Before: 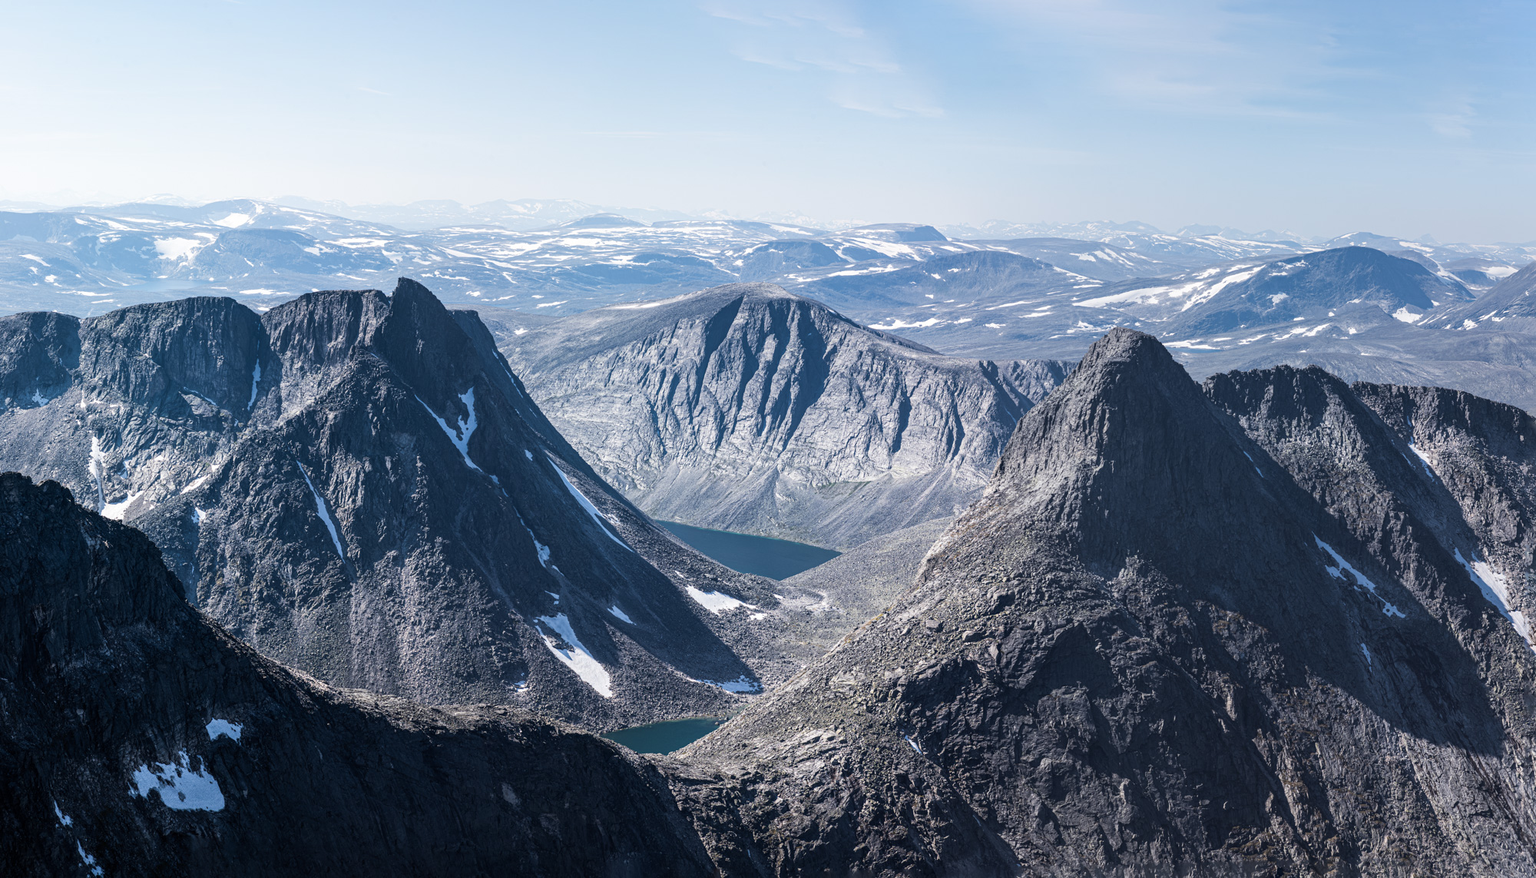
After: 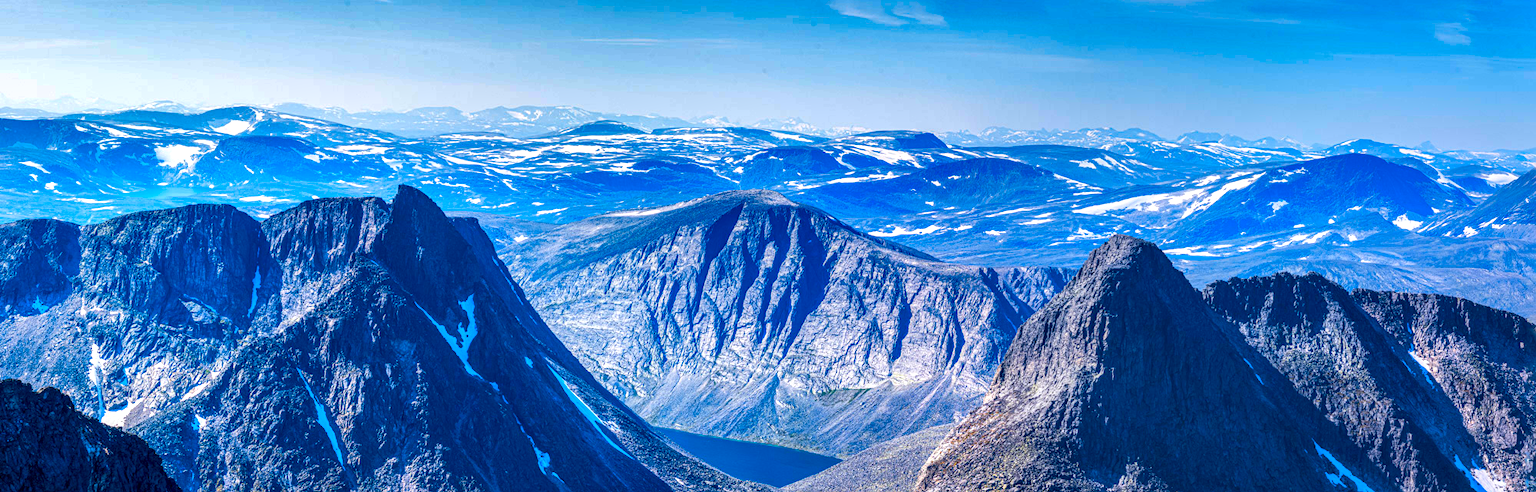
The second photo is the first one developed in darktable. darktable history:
color correction: saturation 3
shadows and highlights: shadows 24.5, highlights -78.15, soften with gaussian
local contrast: detail 150%
crop and rotate: top 10.605%, bottom 33.274%
white balance: emerald 1
